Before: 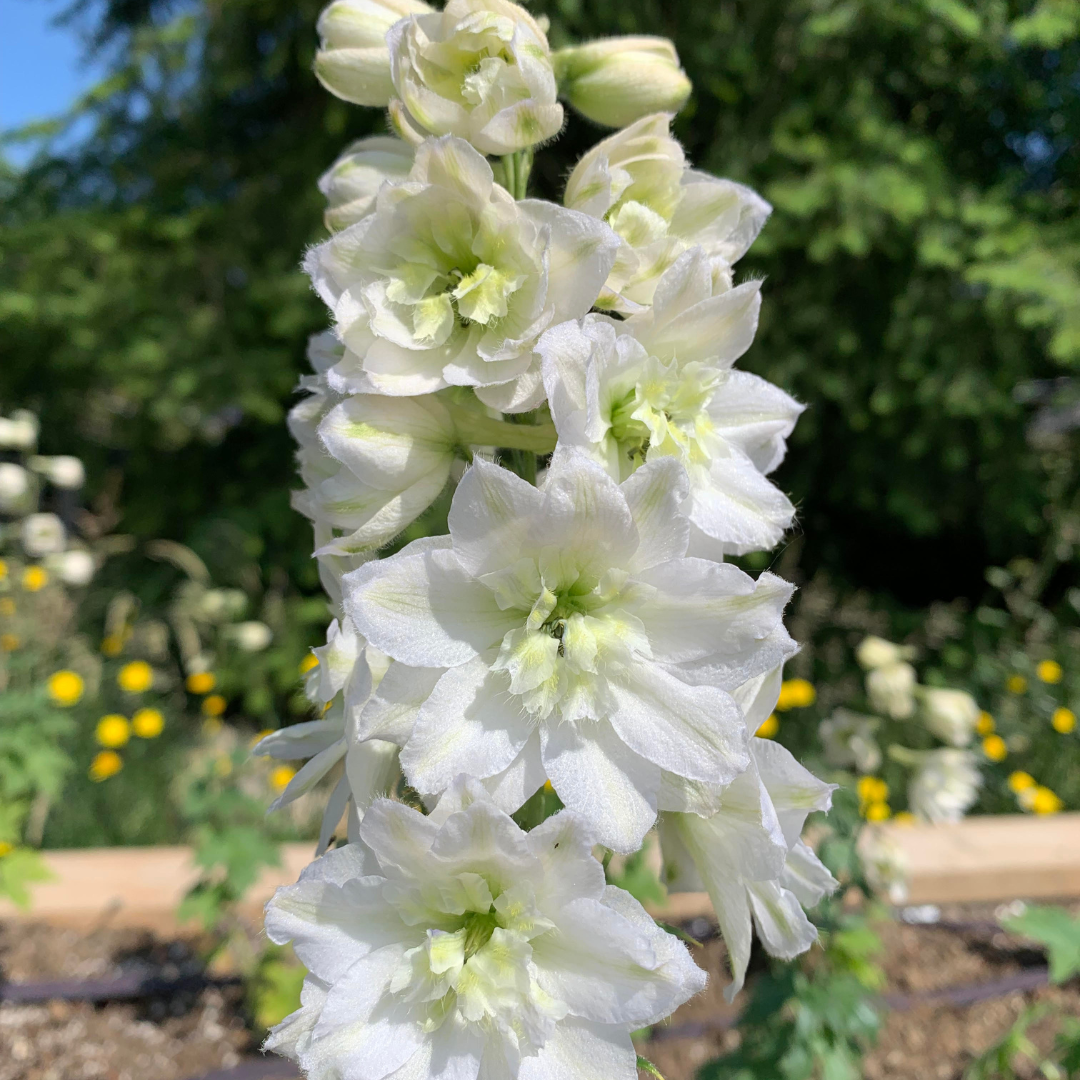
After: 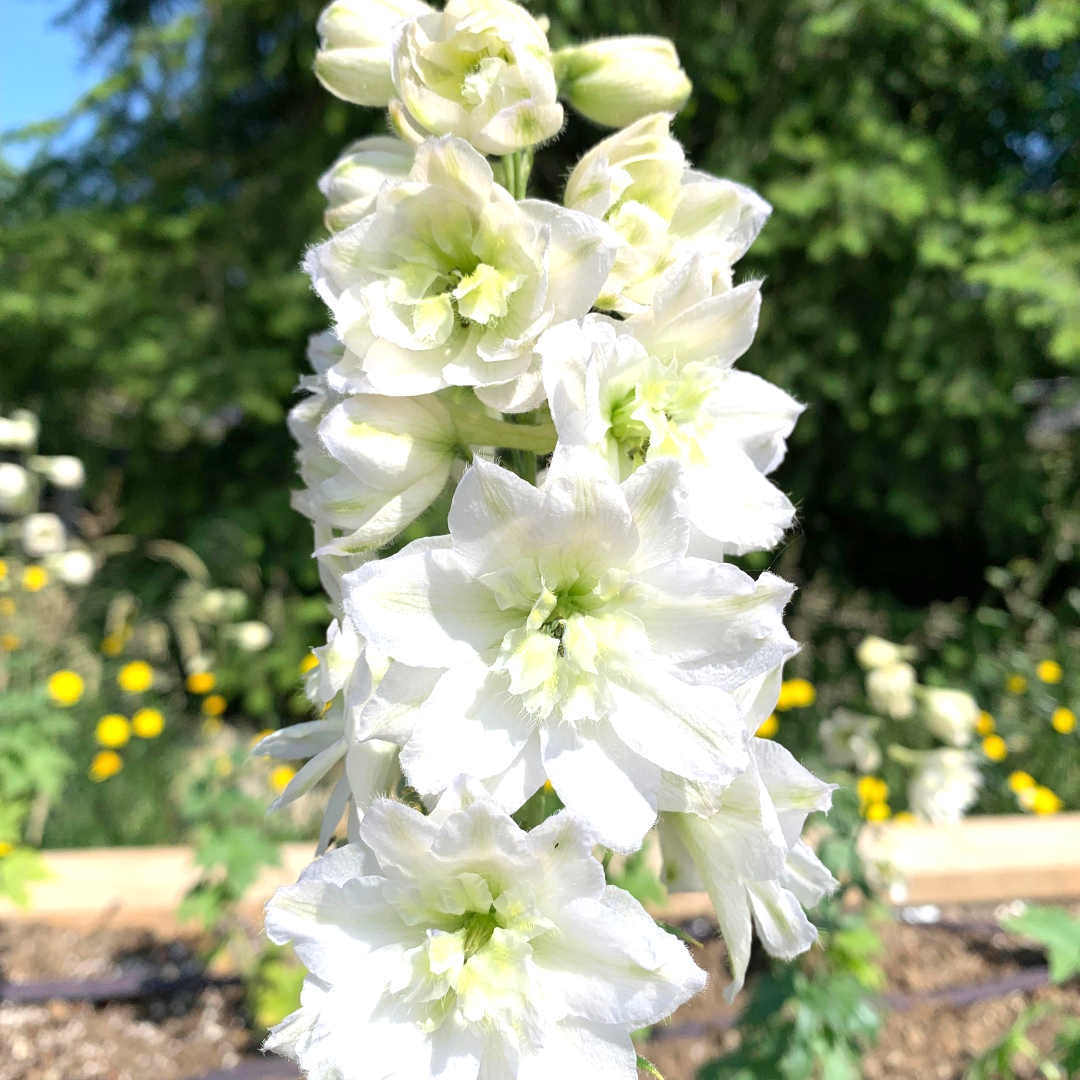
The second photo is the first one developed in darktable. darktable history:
exposure: black level correction 0, exposure 0.7 EV, compensate highlight preservation false
local contrast: mode bilateral grid, contrast 10, coarseness 25, detail 110%, midtone range 0.2
